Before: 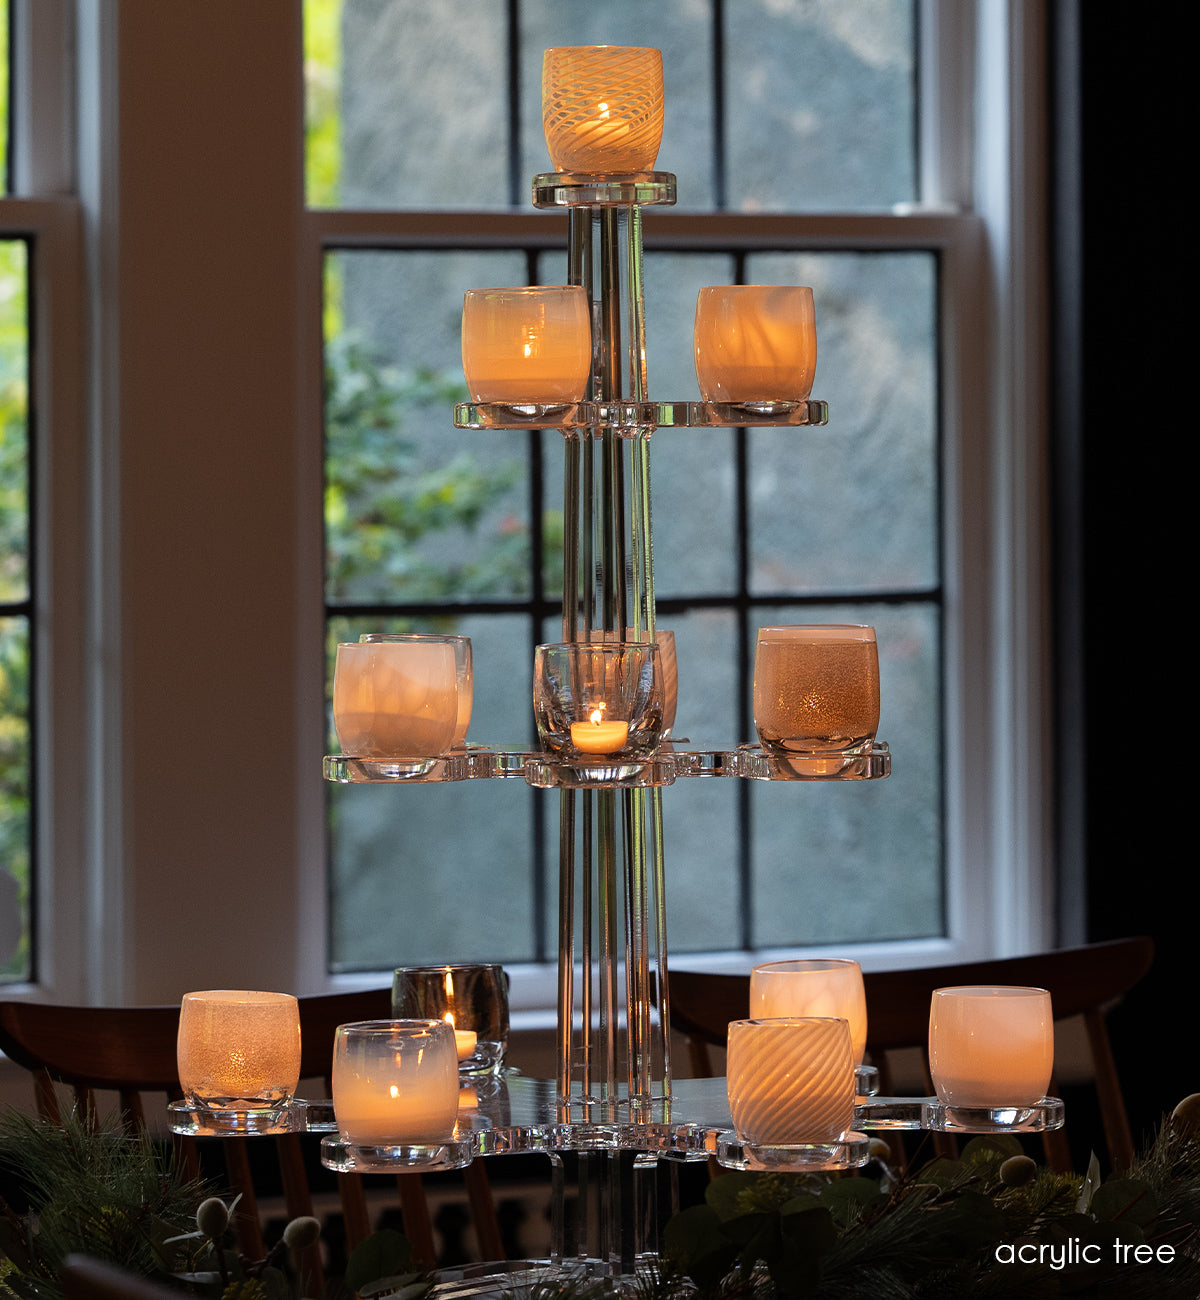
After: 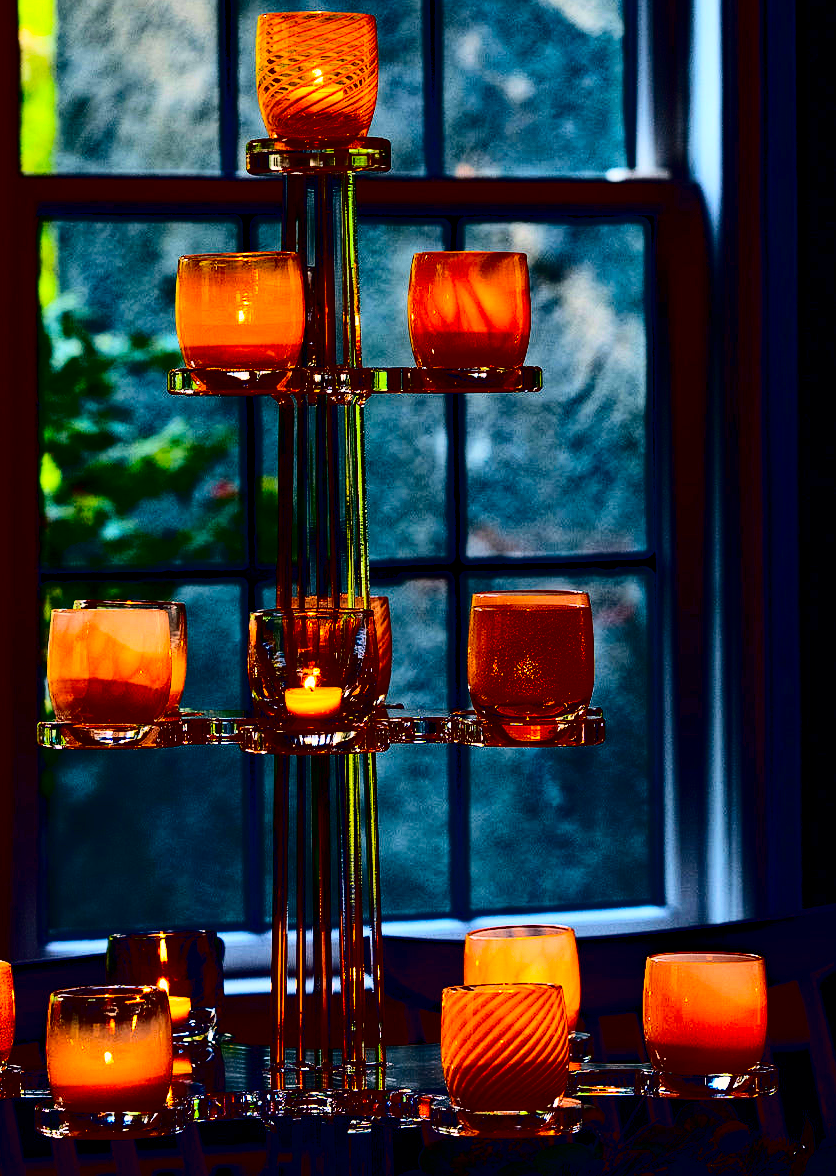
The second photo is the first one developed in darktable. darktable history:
contrast brightness saturation: contrast 0.778, brightness -0.984, saturation 0.983
haze removal: compatibility mode true, adaptive false
color balance rgb: highlights gain › chroma 1.34%, highlights gain › hue 56.06°, global offset › chroma 0.098%, global offset › hue 253.21°, perceptual saturation grading › global saturation 19.657%, global vibrance 20%
crop and rotate: left 23.912%, top 2.668%, right 6.346%, bottom 6.833%
